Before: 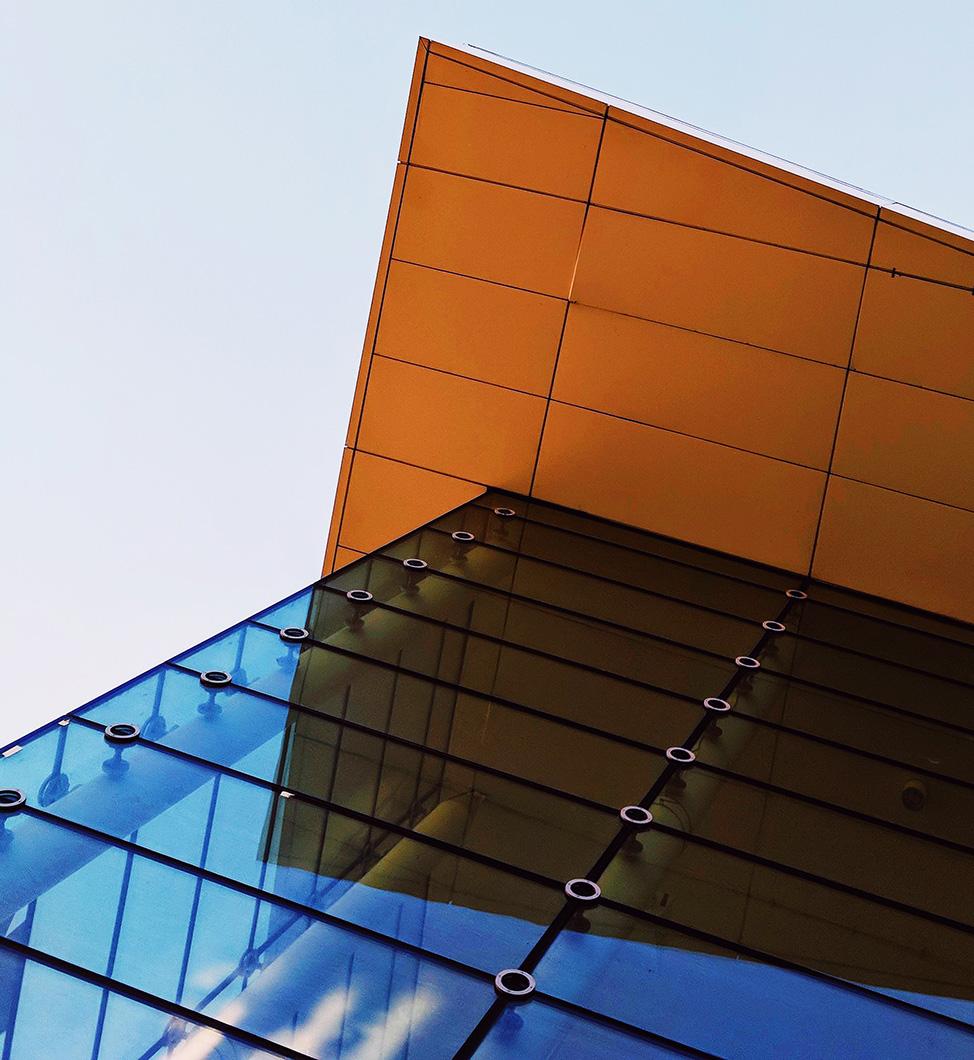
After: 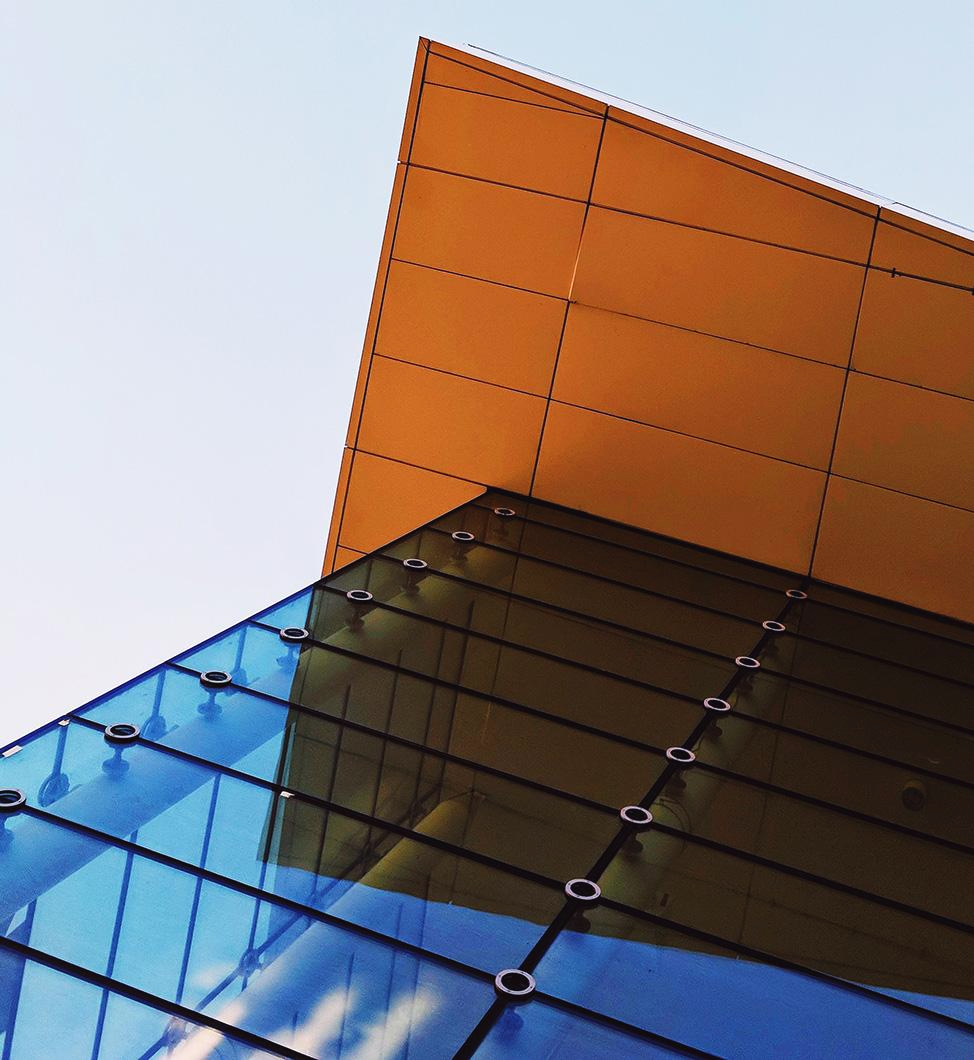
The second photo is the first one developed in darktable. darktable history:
exposure: black level correction -0.002, exposure 0.031 EV, compensate highlight preservation false
